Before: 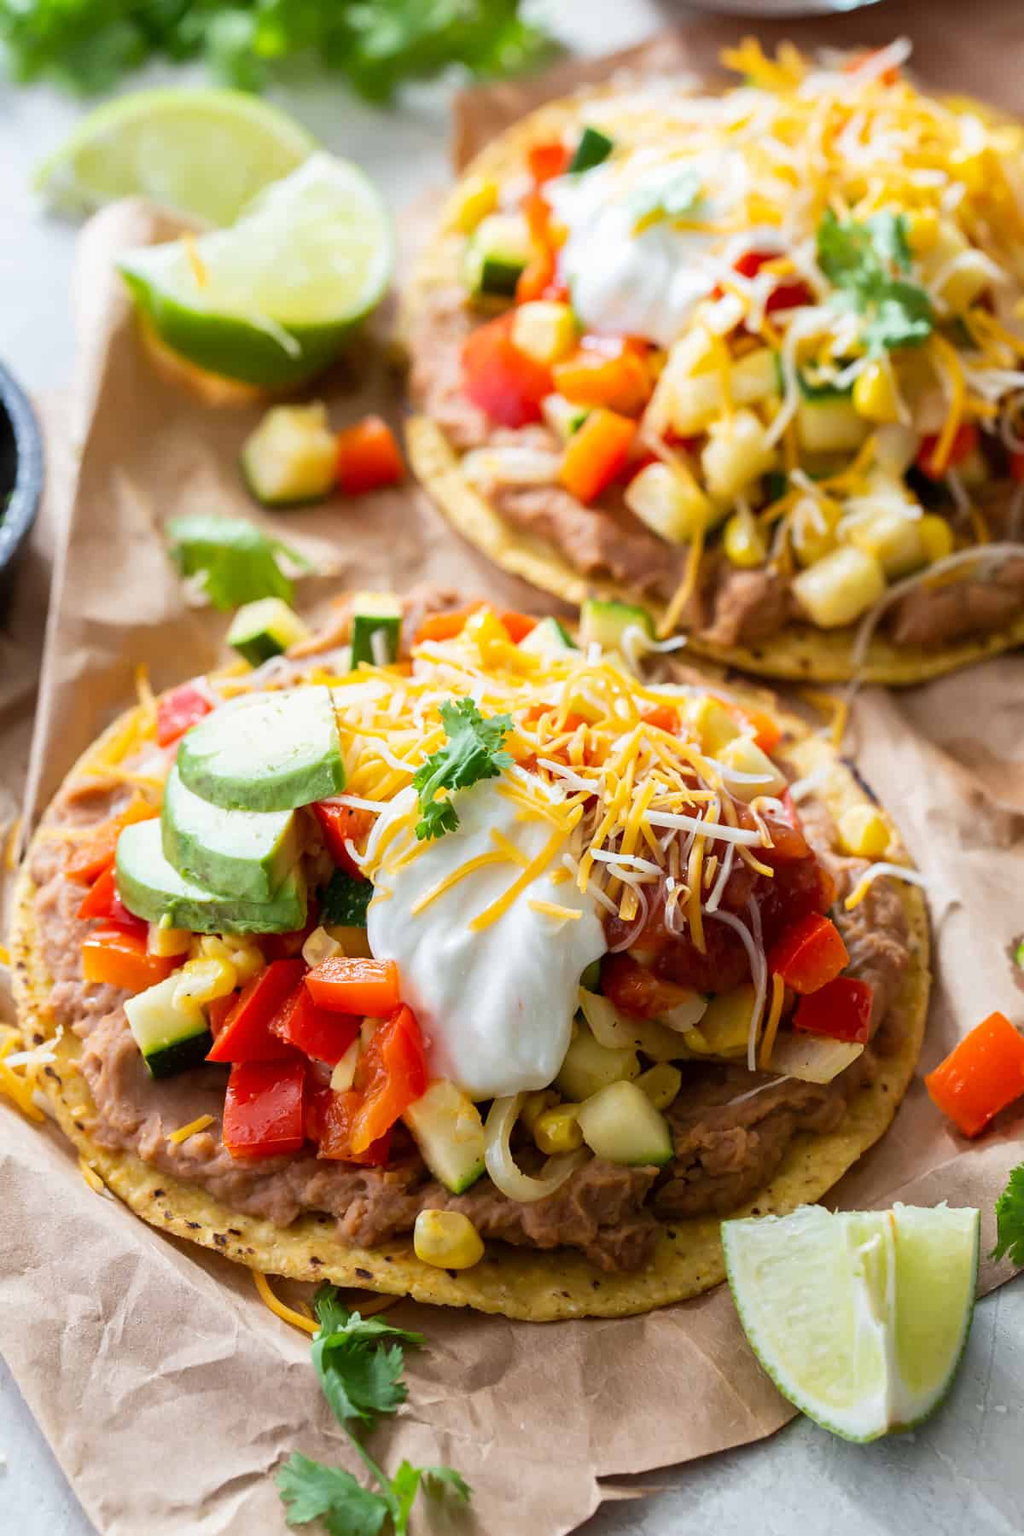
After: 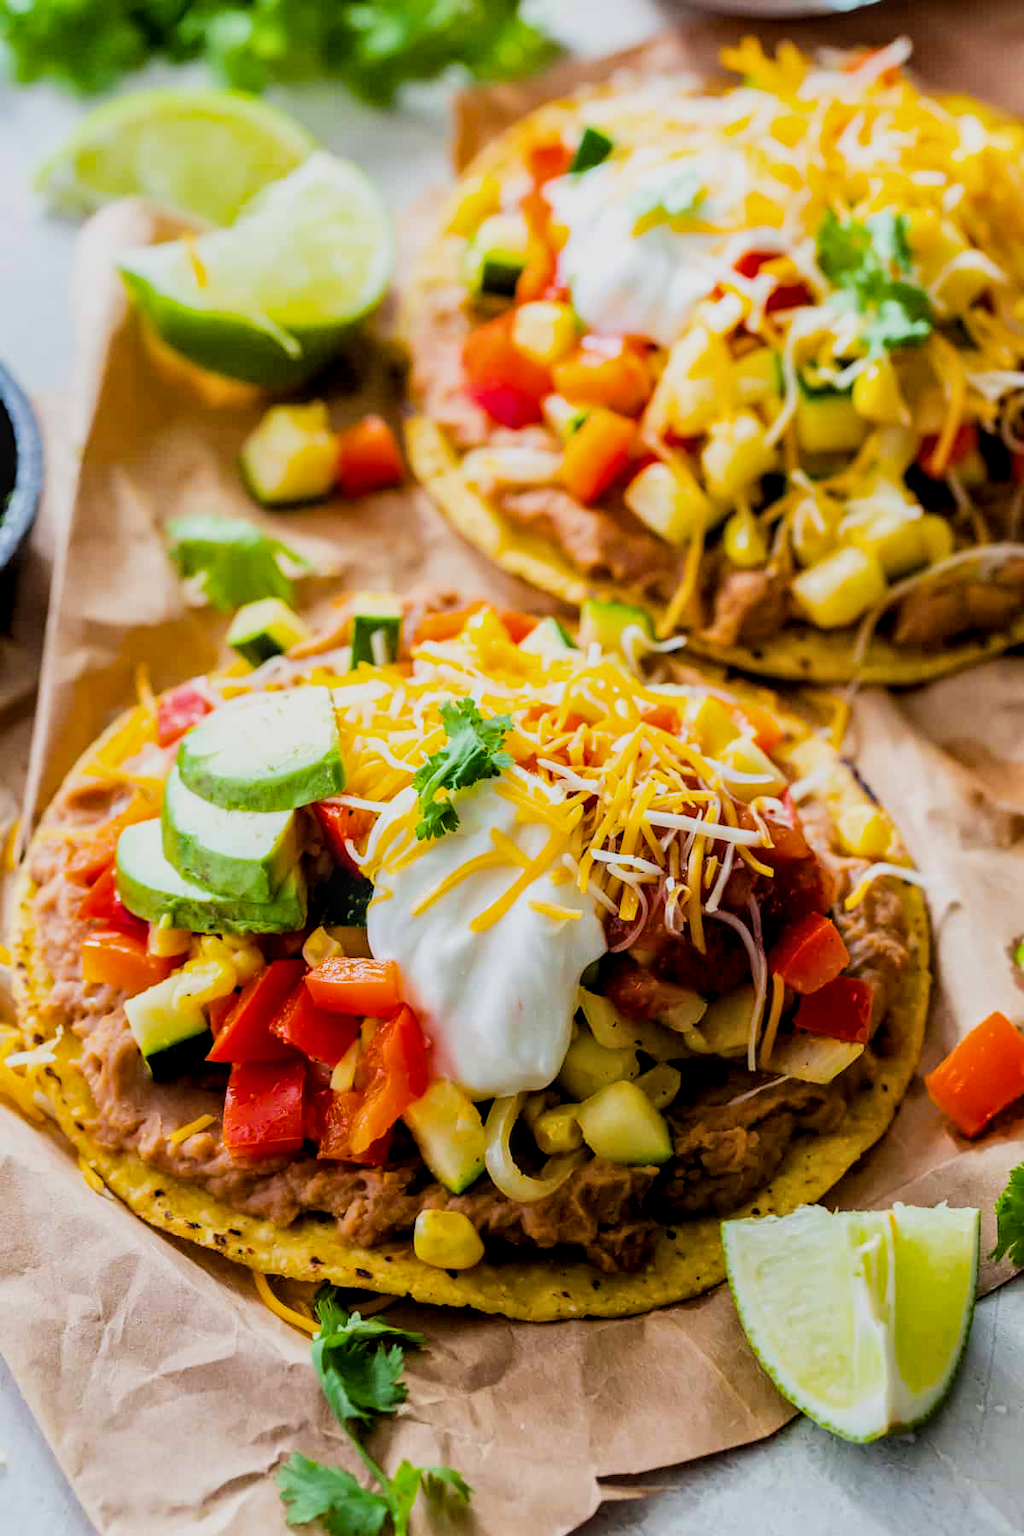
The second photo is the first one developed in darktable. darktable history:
local contrast: on, module defaults
color balance rgb: perceptual saturation grading › global saturation 29.877%, global vibrance 20%
filmic rgb: black relative exposure -5.15 EV, white relative exposure 3.99 EV, hardness 2.9, contrast 1.183
